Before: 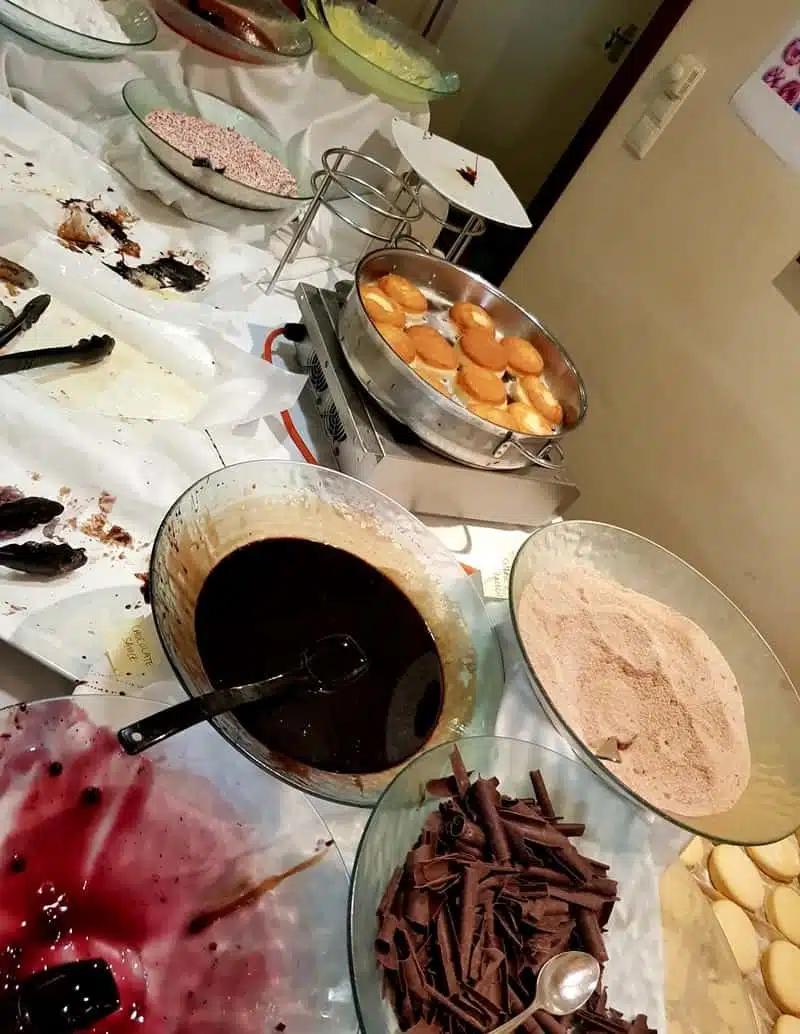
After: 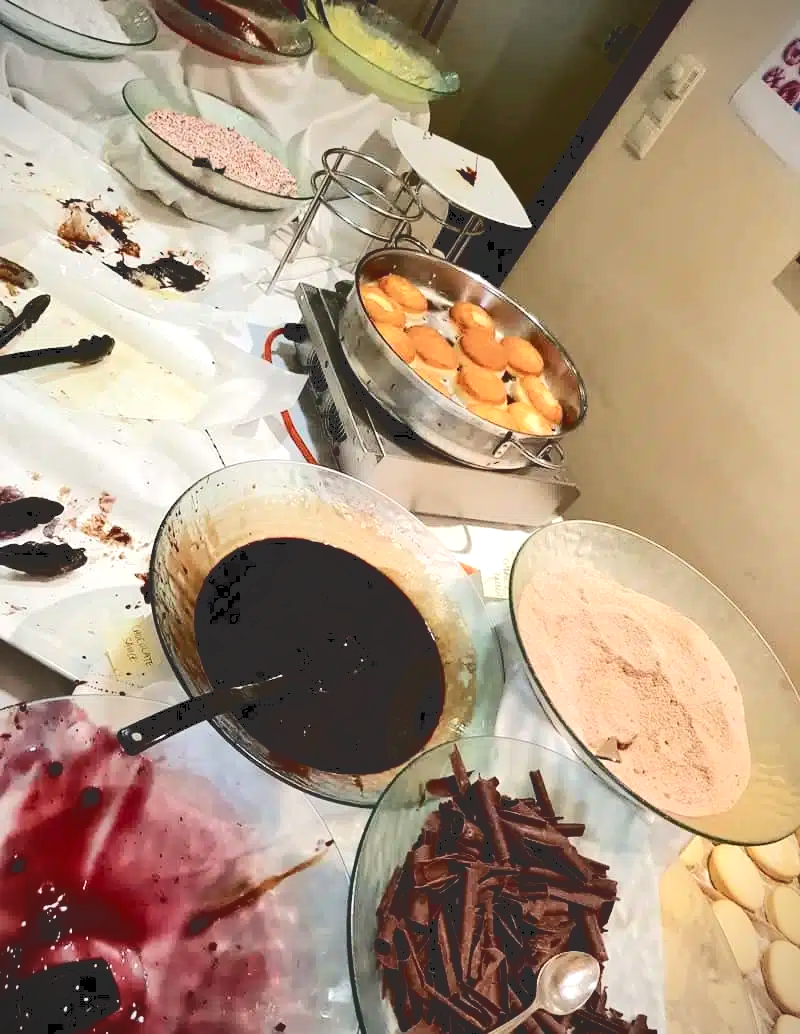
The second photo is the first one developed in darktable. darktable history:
exposure: exposure 0.201 EV, compensate highlight preservation false
vignetting: fall-off start 91.43%, brightness -0.482, unbound false
tone curve: curves: ch0 [(0, 0) (0.003, 0.178) (0.011, 0.177) (0.025, 0.177) (0.044, 0.178) (0.069, 0.178) (0.1, 0.18) (0.136, 0.183) (0.177, 0.199) (0.224, 0.227) (0.277, 0.278) (0.335, 0.357) (0.399, 0.449) (0.468, 0.546) (0.543, 0.65) (0.623, 0.724) (0.709, 0.804) (0.801, 0.868) (0.898, 0.921) (1, 1)], color space Lab, independent channels, preserve colors none
